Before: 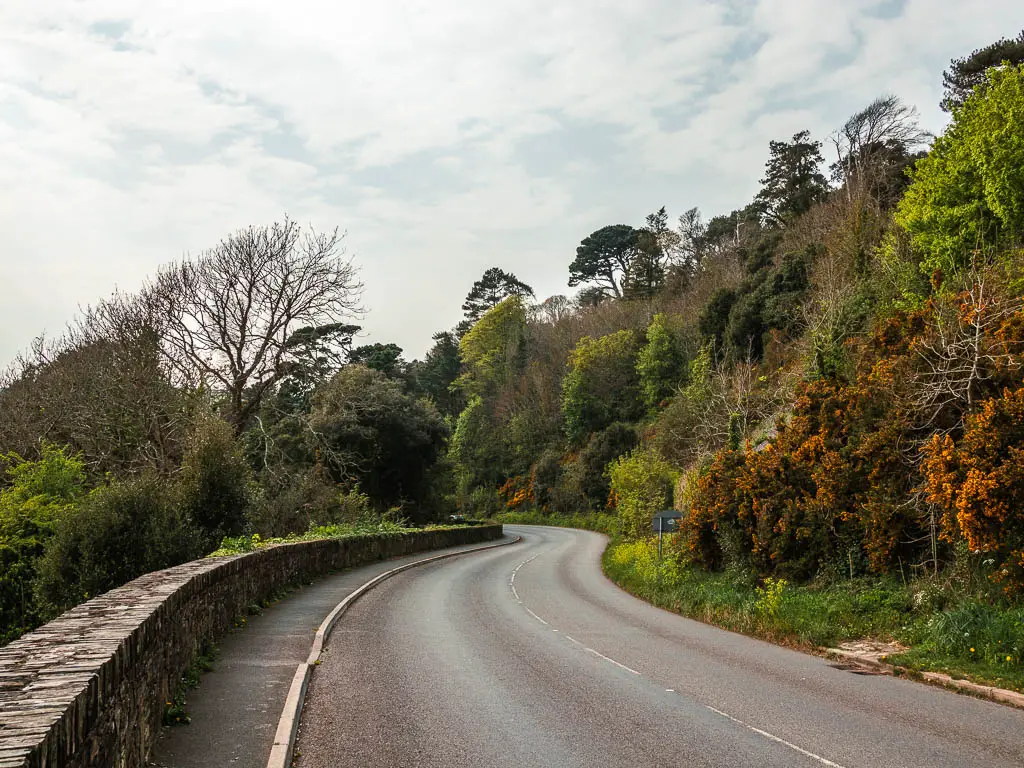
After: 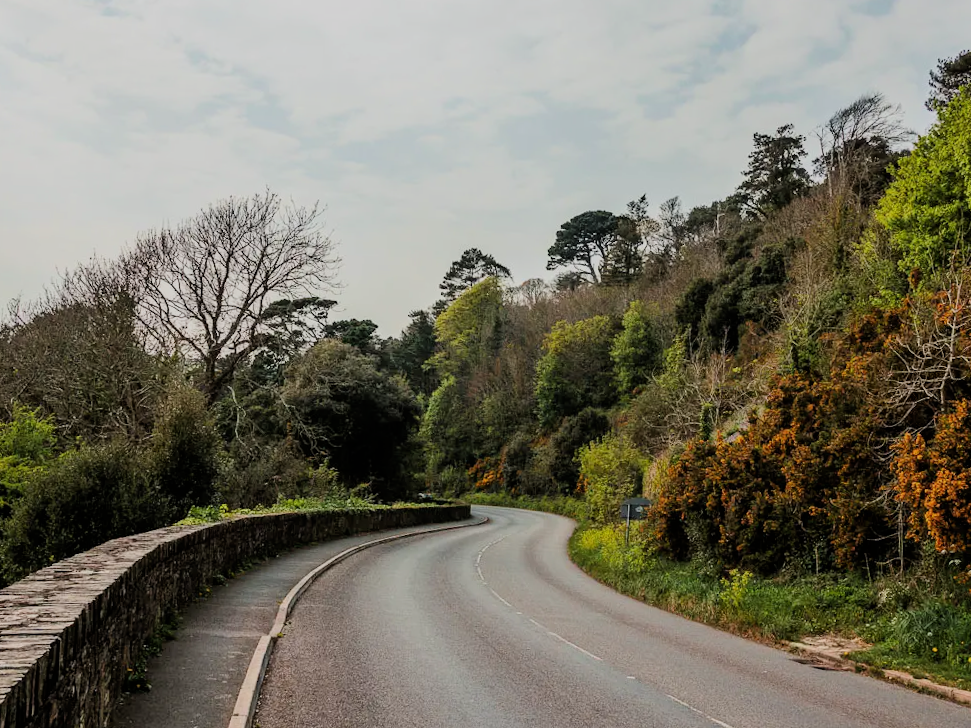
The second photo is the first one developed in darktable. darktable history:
filmic rgb: black relative exposure -7.48 EV, white relative exposure 4.83 EV, hardness 3.4, color science v6 (2022)
crop and rotate: angle -2.38°
